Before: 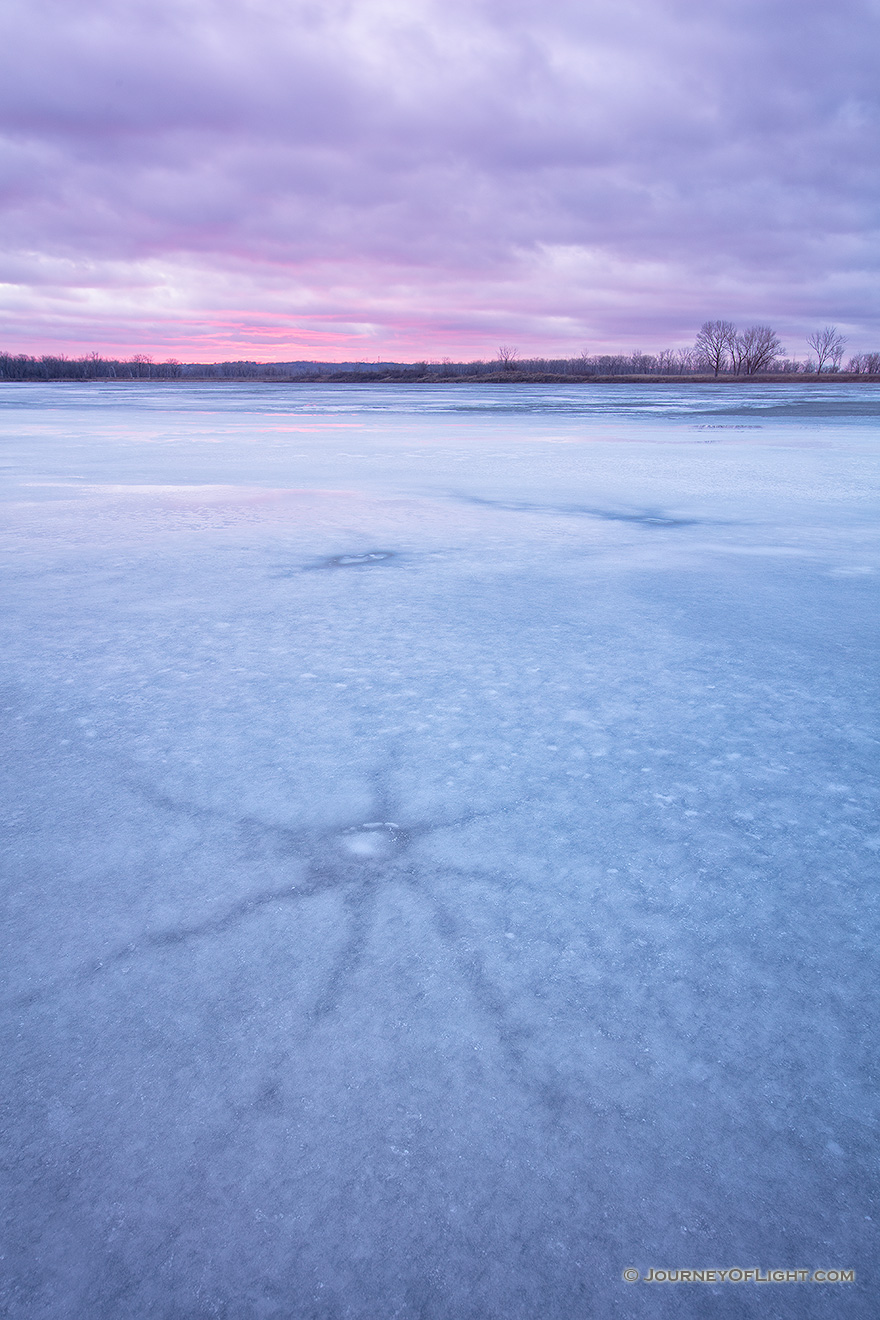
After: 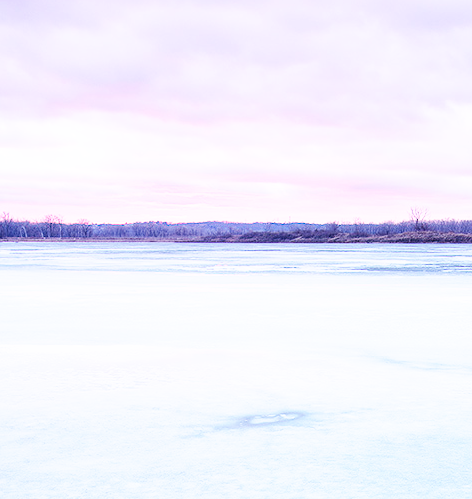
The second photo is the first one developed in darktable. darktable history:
exposure: exposure 0.127 EV, compensate highlight preservation false
crop: left 10.121%, top 10.631%, right 36.218%, bottom 51.526%
base curve: curves: ch0 [(0, 0) (0.007, 0.004) (0.027, 0.03) (0.046, 0.07) (0.207, 0.54) (0.442, 0.872) (0.673, 0.972) (1, 1)], preserve colors none
